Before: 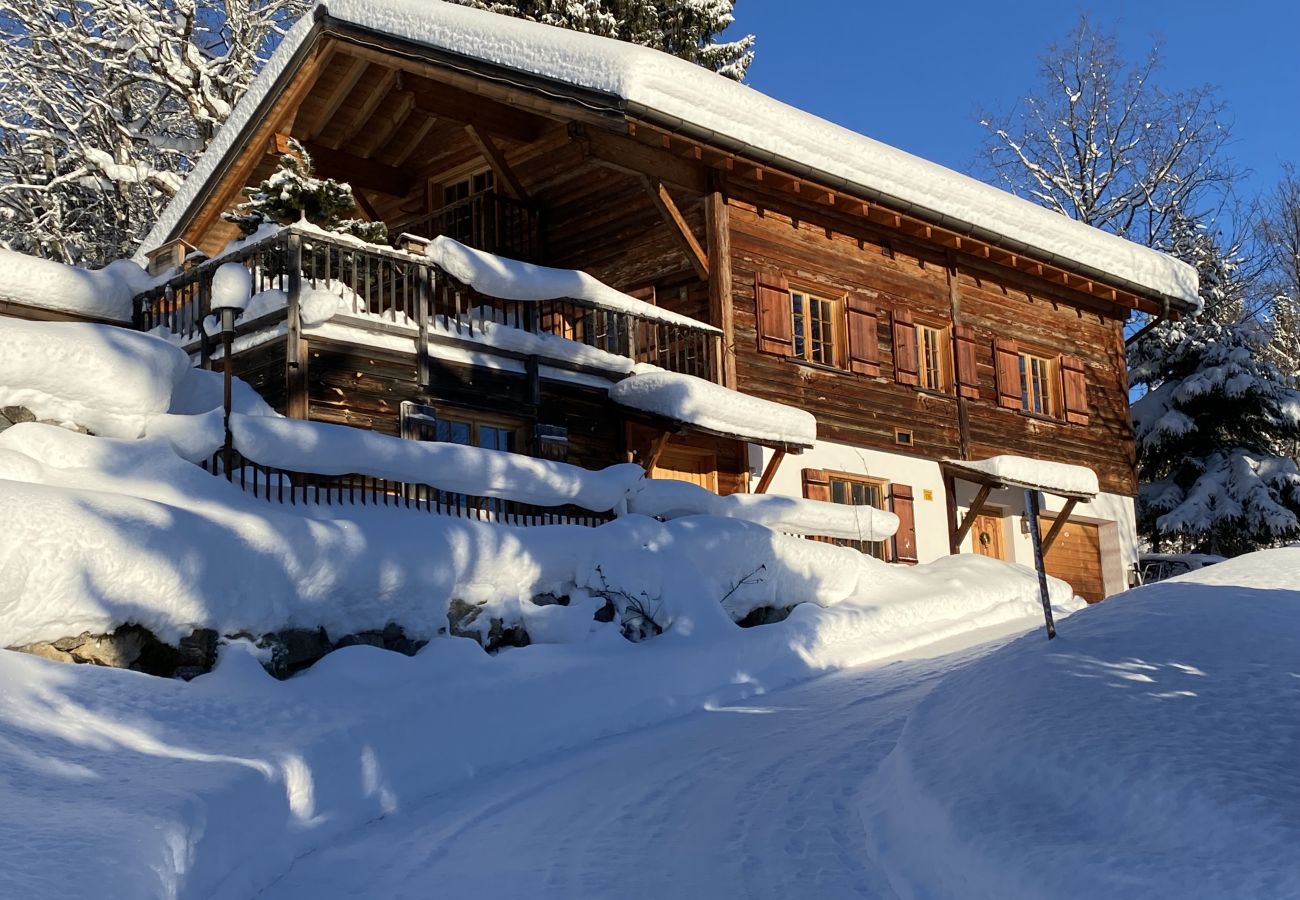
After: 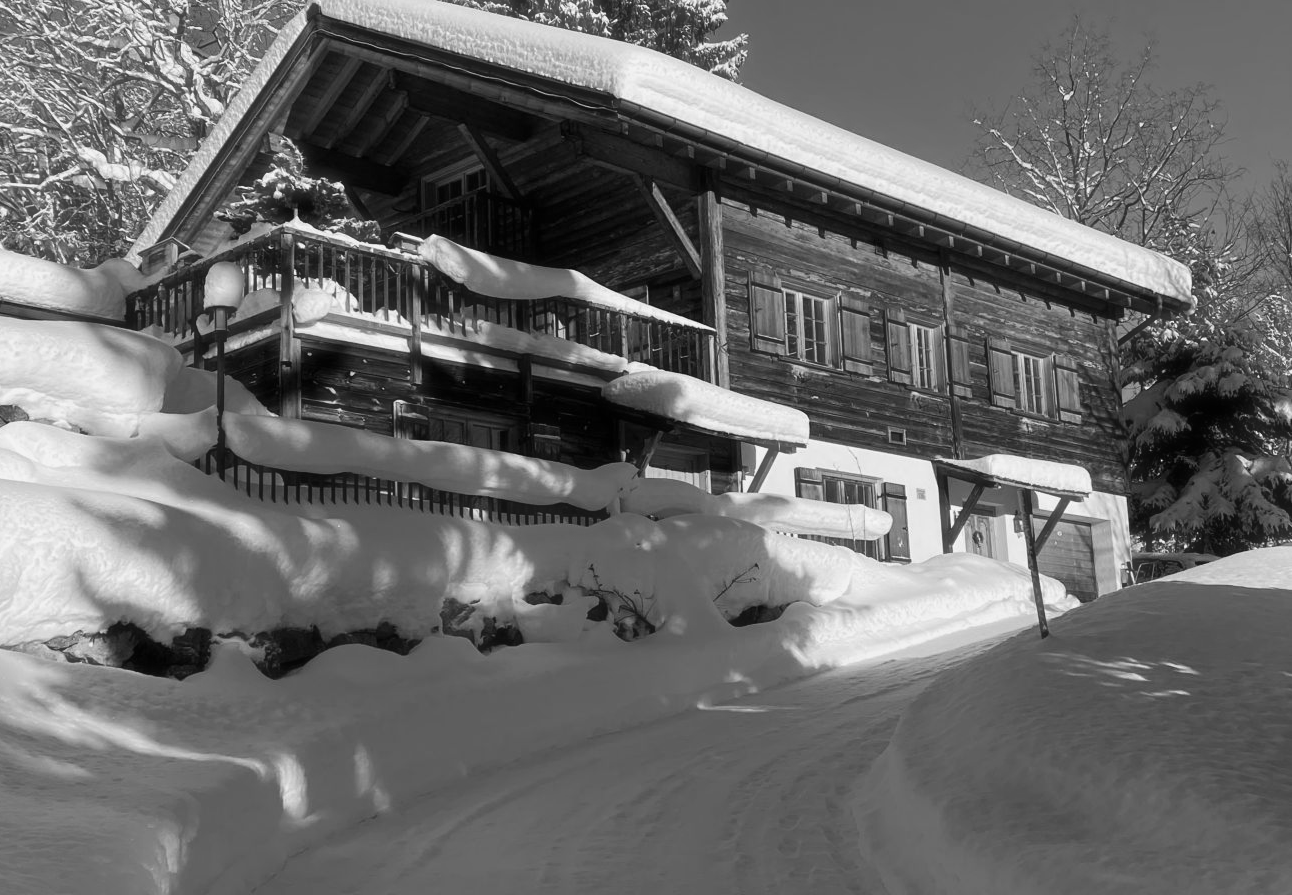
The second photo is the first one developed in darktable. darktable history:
exposure: exposure 0.014 EV, compensate highlight preservation false
crop and rotate: left 0.614%, top 0.179%, bottom 0.309%
monochrome: a 30.25, b 92.03
haze removal: strength -0.1, adaptive false
